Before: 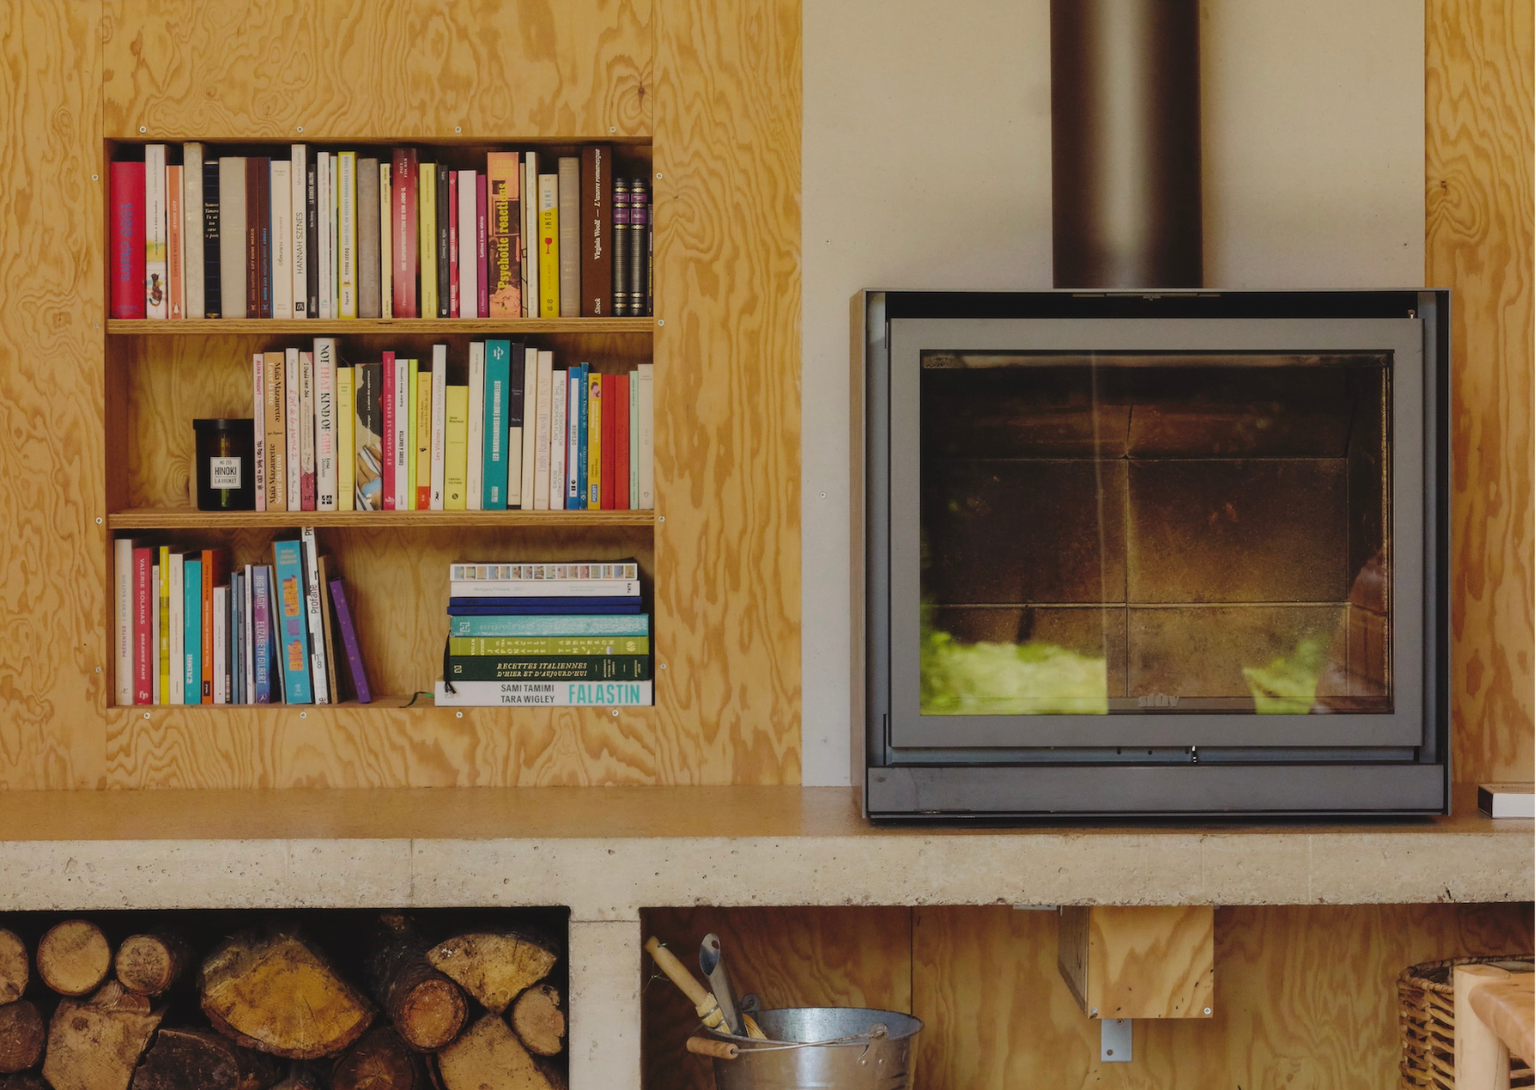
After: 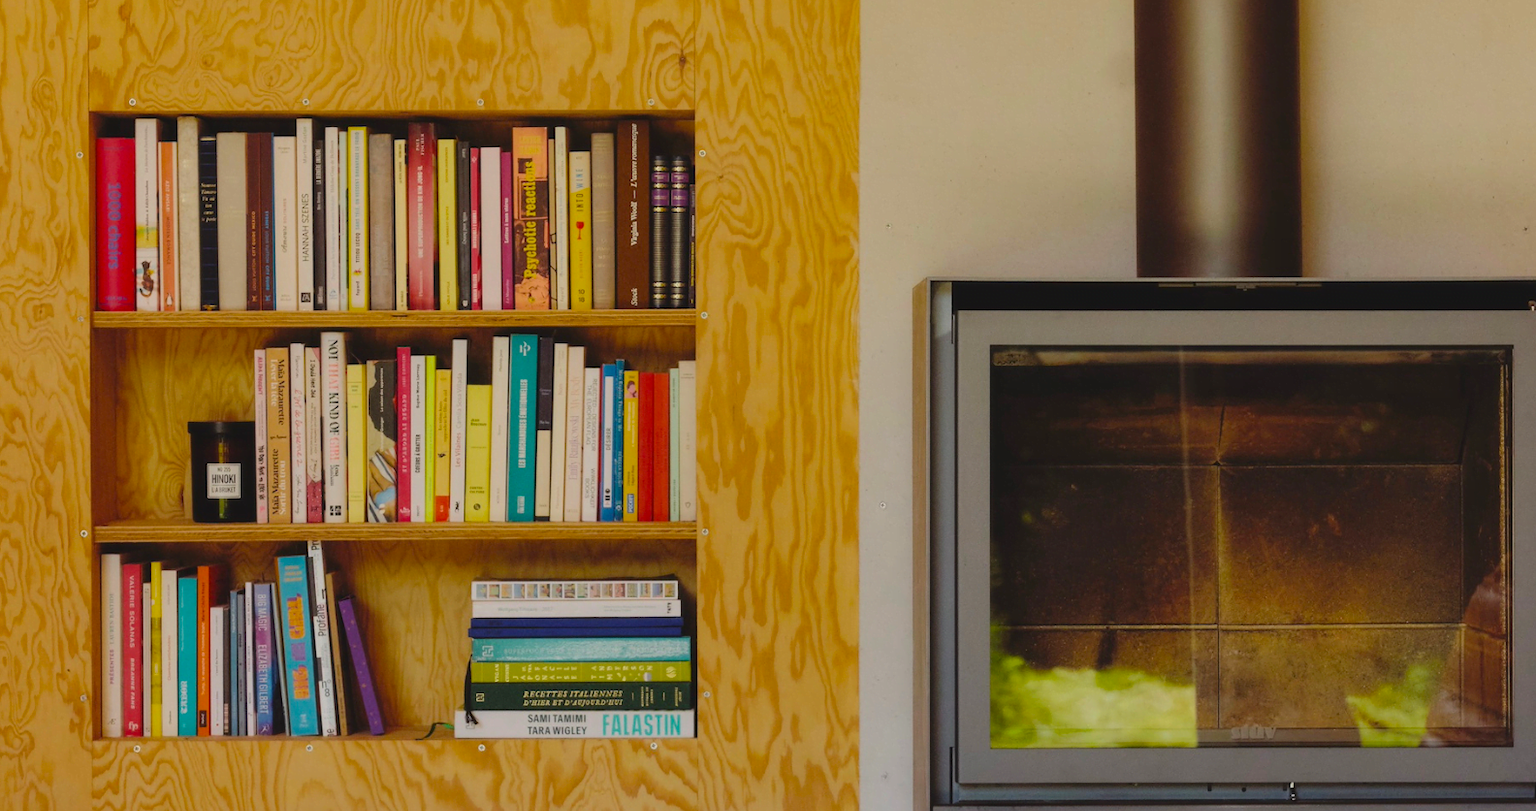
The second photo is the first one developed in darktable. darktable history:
color balance: output saturation 120%
crop: left 1.509%, top 3.452%, right 7.696%, bottom 28.452%
